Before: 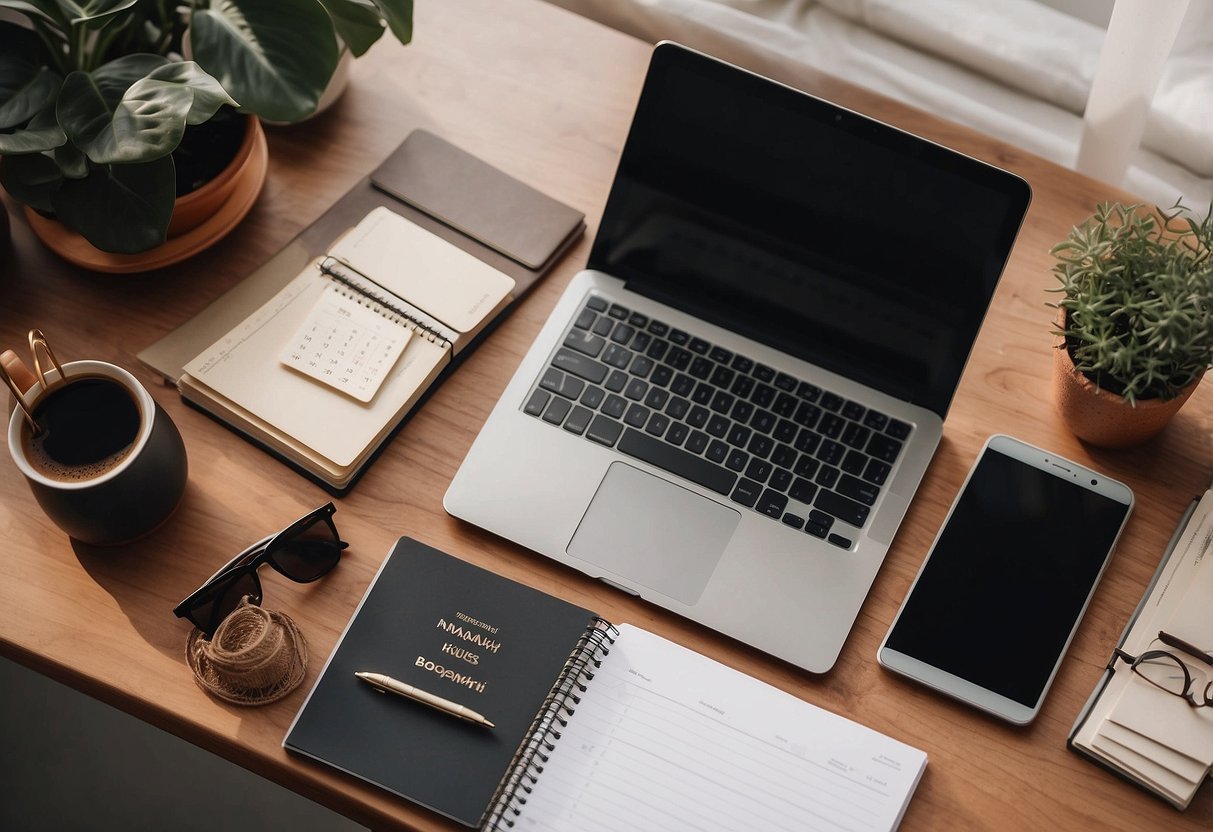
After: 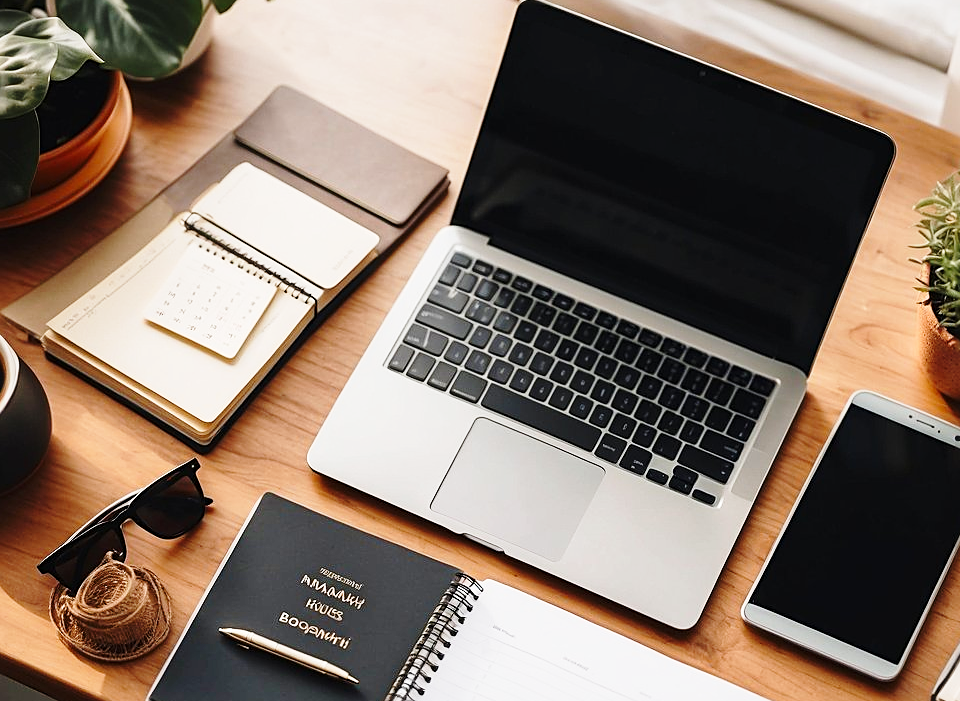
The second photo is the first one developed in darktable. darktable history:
base curve: curves: ch0 [(0, 0) (0.028, 0.03) (0.121, 0.232) (0.46, 0.748) (0.859, 0.968) (1, 1)], preserve colors none
crop: left 11.225%, top 5.381%, right 9.565%, bottom 10.314%
sharpen: on, module defaults
color balance rgb: perceptual saturation grading › global saturation 10%, global vibrance 10%
